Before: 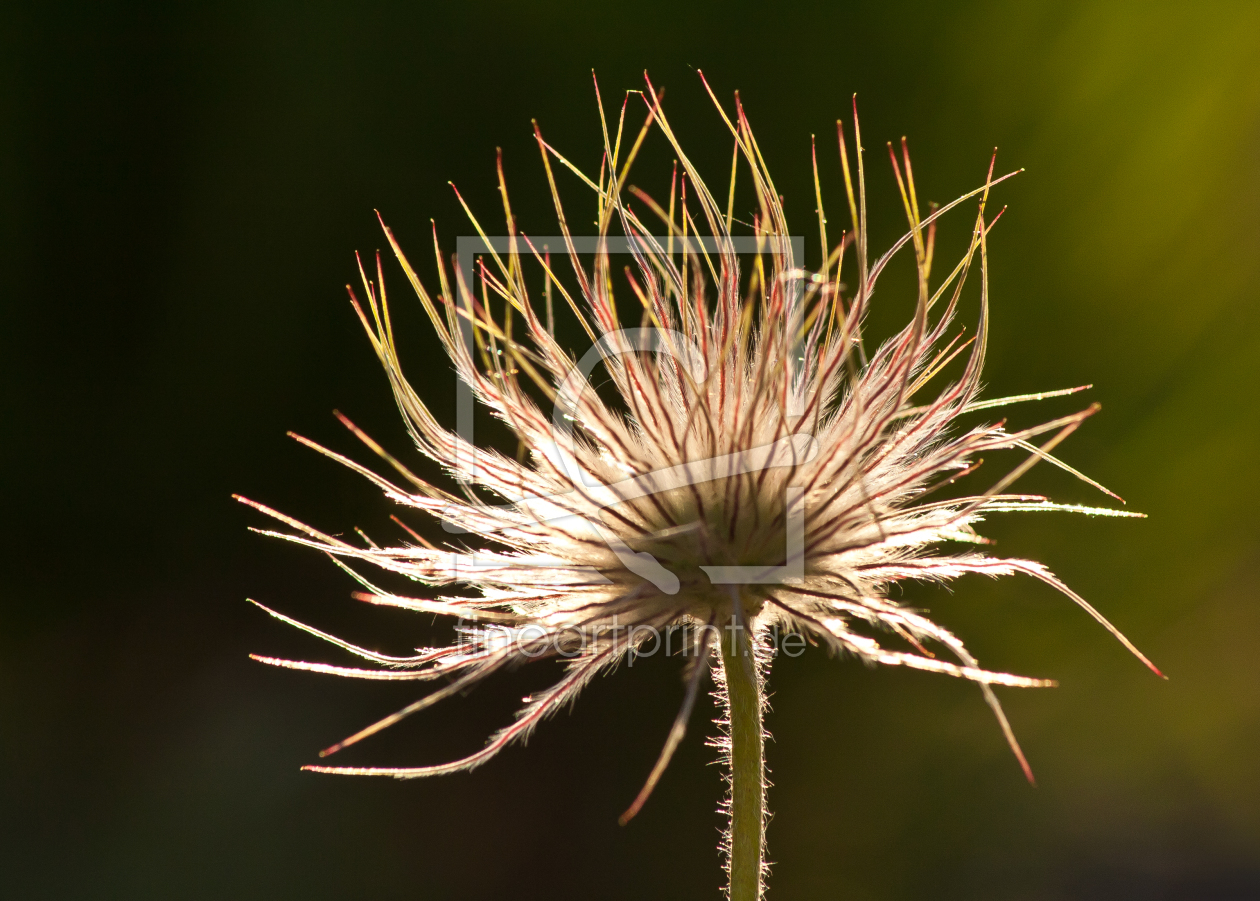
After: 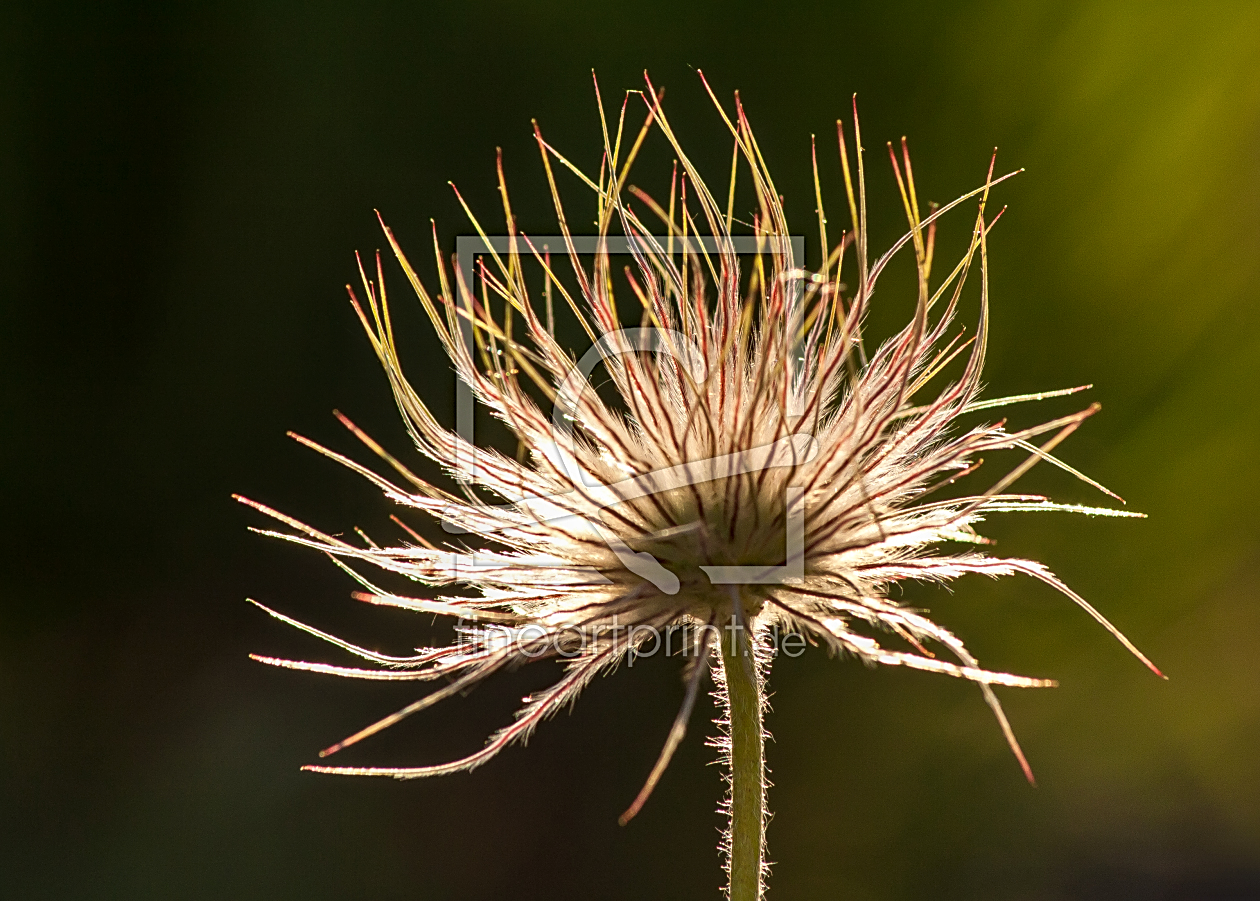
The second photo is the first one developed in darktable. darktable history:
haze removal: on, module defaults
local contrast: on, module defaults
exposure: compensate highlight preservation false
sharpen: on, module defaults
